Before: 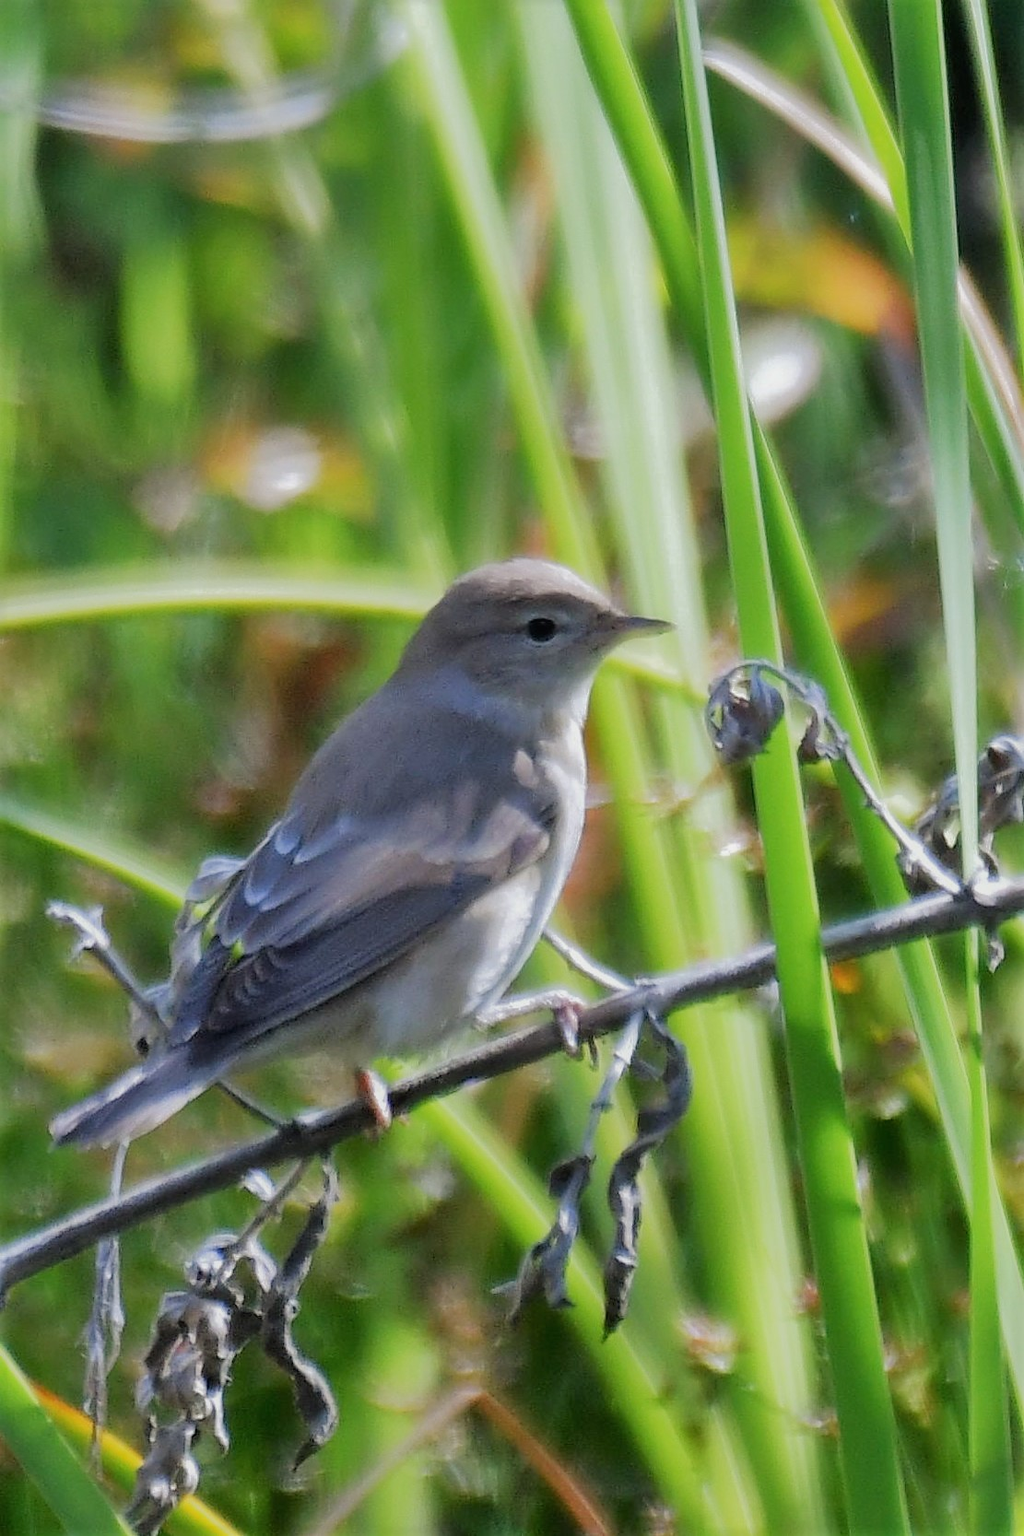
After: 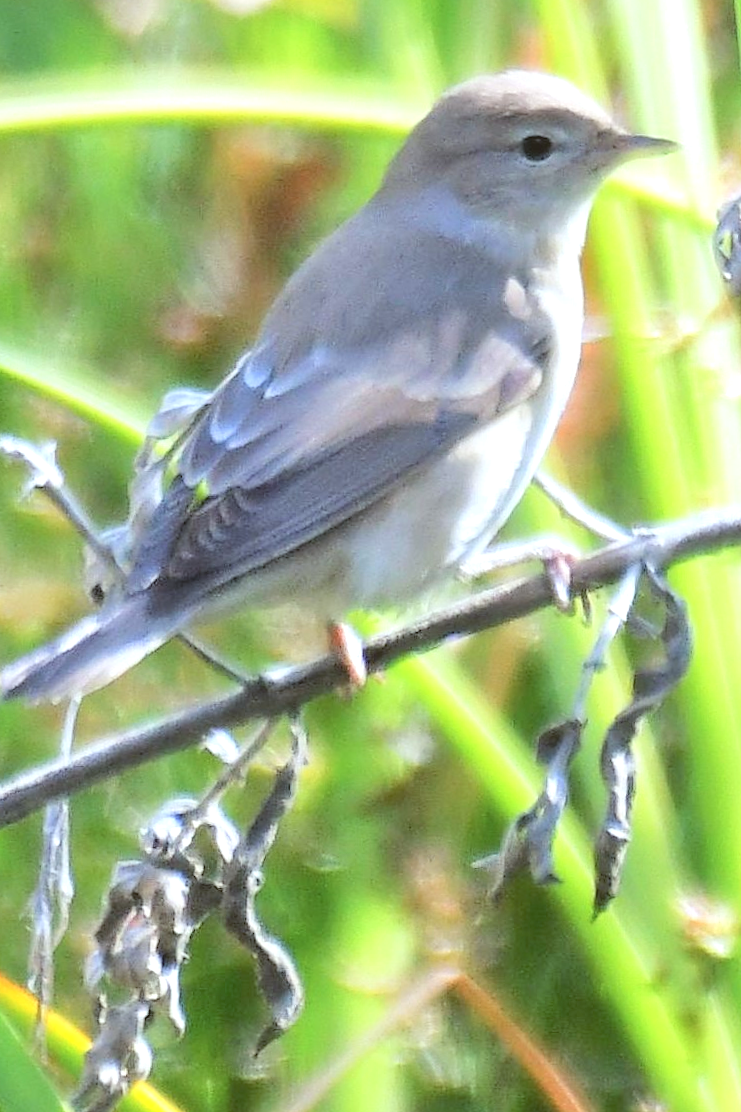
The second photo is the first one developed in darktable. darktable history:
contrast brightness saturation: brightness 0.13
color balance: lift [1.004, 1.002, 1.002, 0.998], gamma [1, 1.007, 1.002, 0.993], gain [1, 0.977, 1.013, 1.023], contrast -3.64%
exposure: black level correction 0, exposure 1.1 EV, compensate highlight preservation false
white balance: emerald 1
crop and rotate: angle -0.82°, left 3.85%, top 31.828%, right 27.992%
